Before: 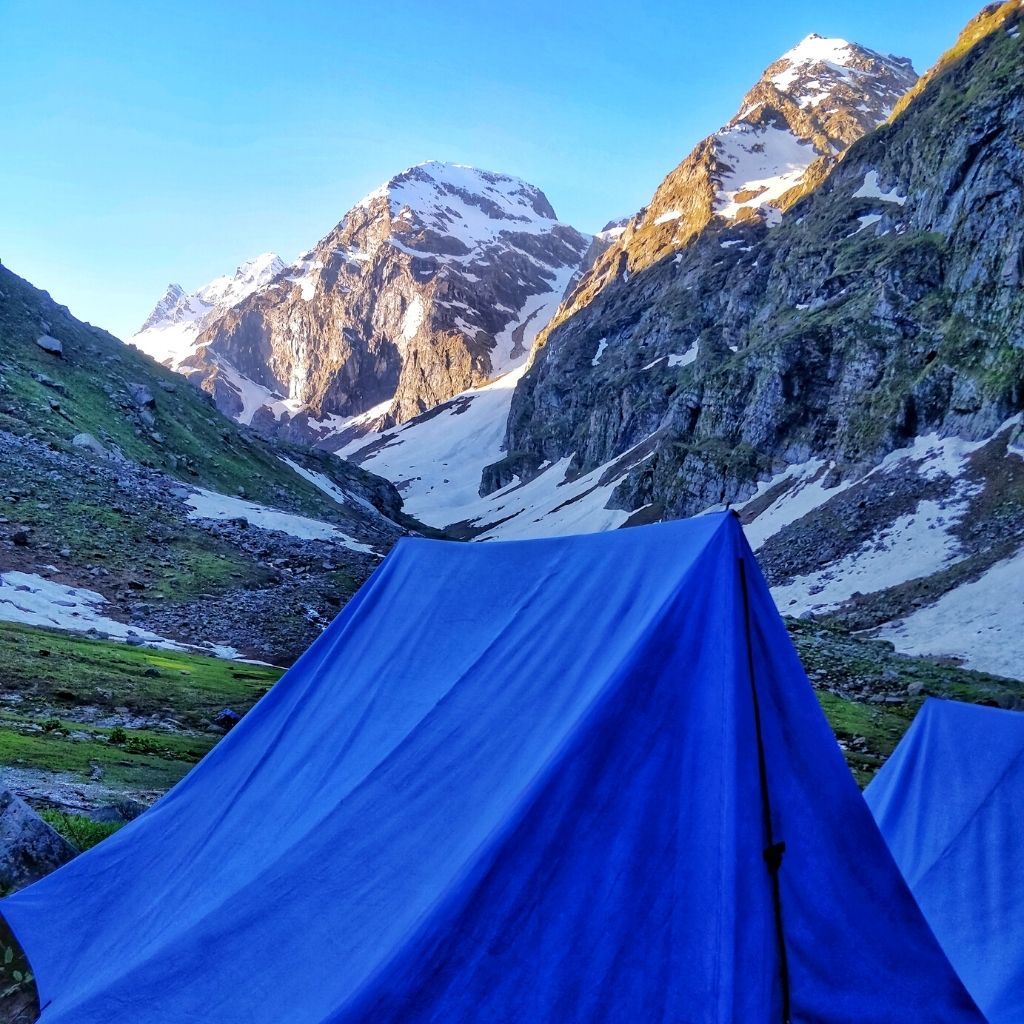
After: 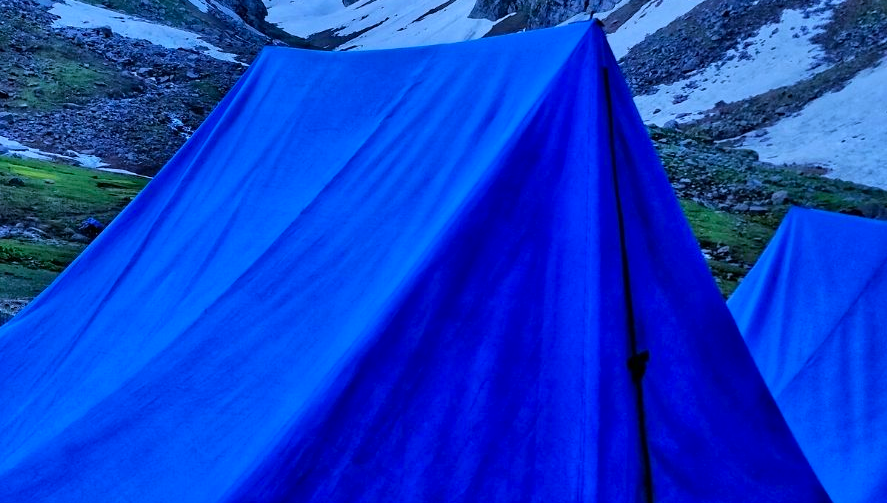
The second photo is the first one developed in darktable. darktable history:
color calibration: illuminant custom, x 0.389, y 0.387, temperature 3819.78 K, saturation algorithm version 1 (2020)
crop and rotate: left 13.288%, top 47.969%, bottom 2.831%
